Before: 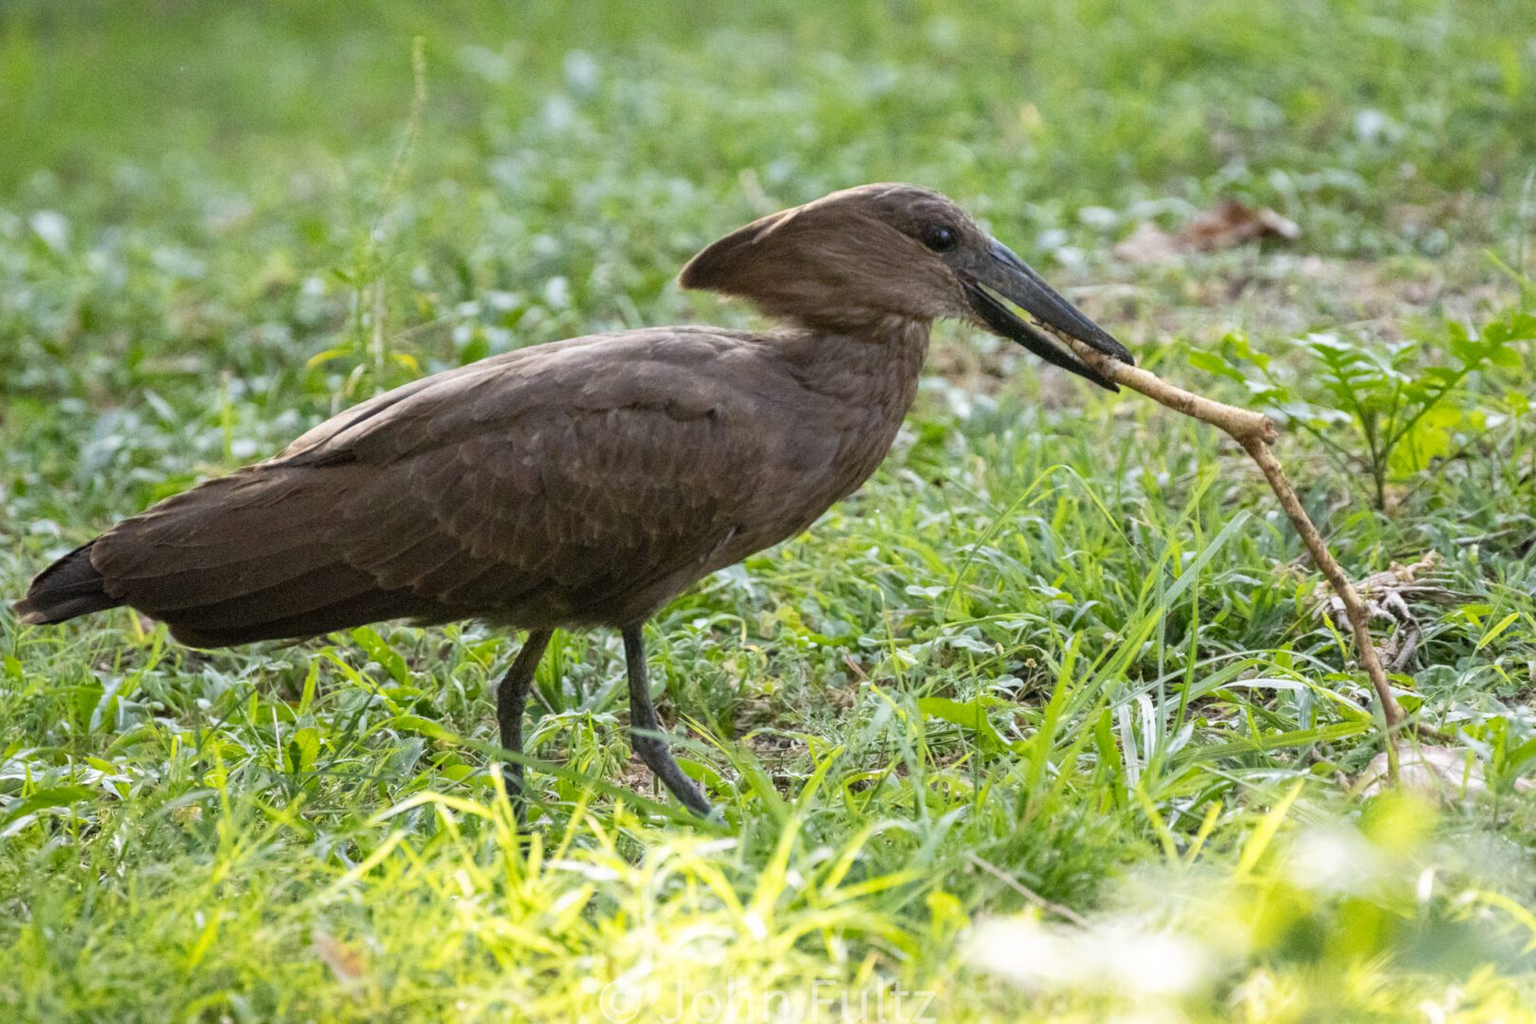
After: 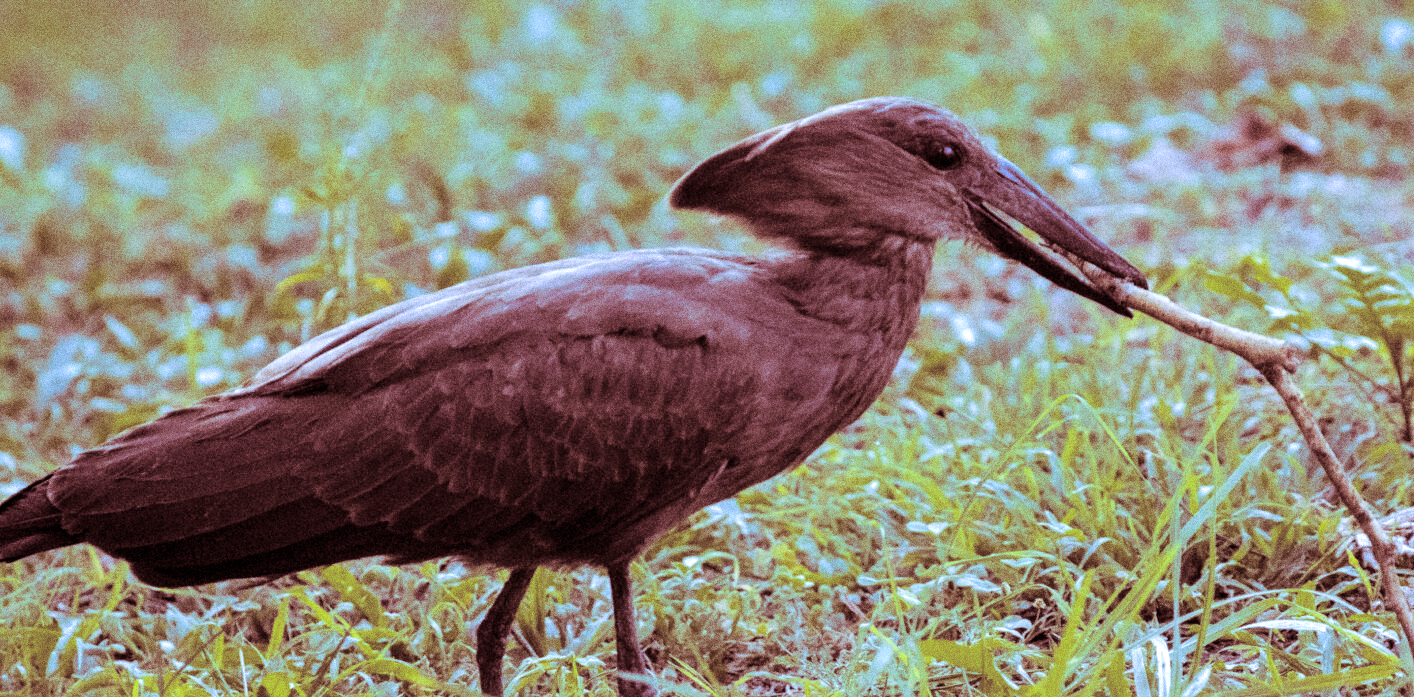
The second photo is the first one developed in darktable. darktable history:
white balance: red 0.871, blue 1.249
tone curve: curves: ch0 [(0, 0) (0.004, 0) (0.133, 0.076) (0.325, 0.362) (0.879, 0.885) (1, 1)], color space Lab, linked channels, preserve colors none
split-toning: highlights › saturation 0, balance -61.83
grain: coarseness 0.09 ISO, strength 40%
crop: left 3.015%, top 8.969%, right 9.647%, bottom 26.457%
